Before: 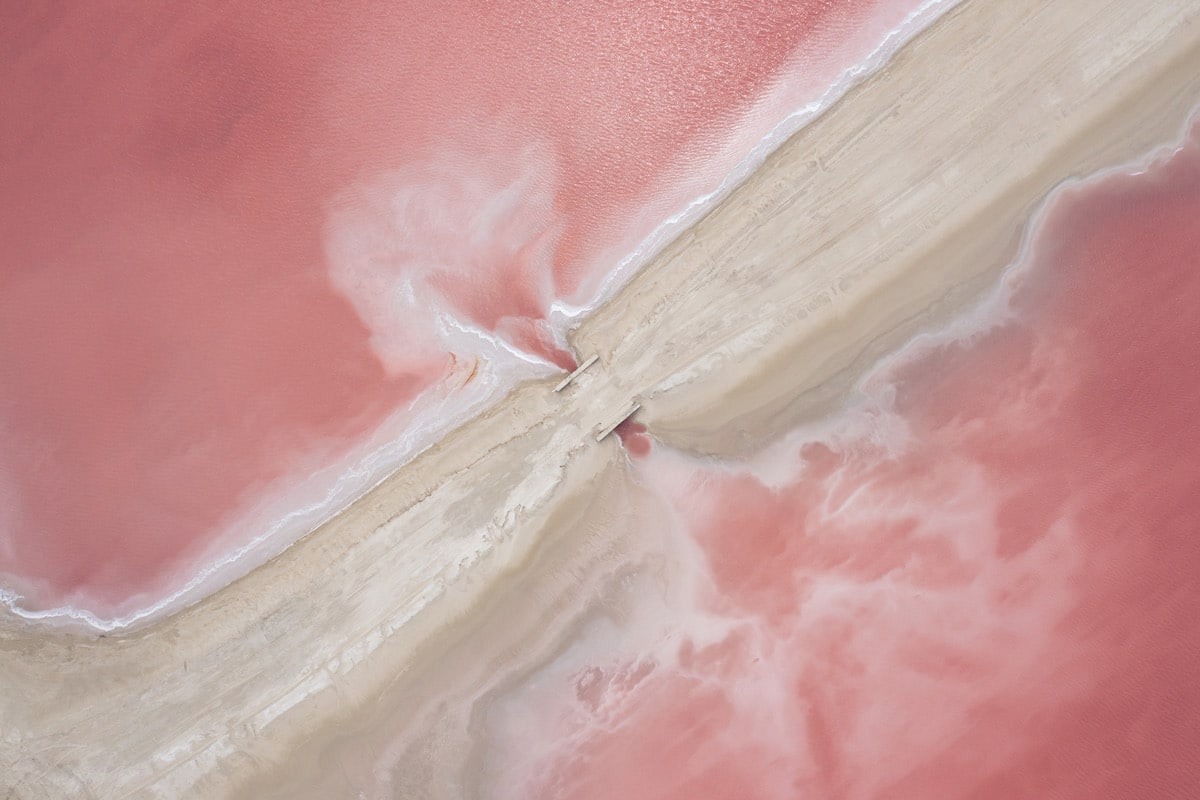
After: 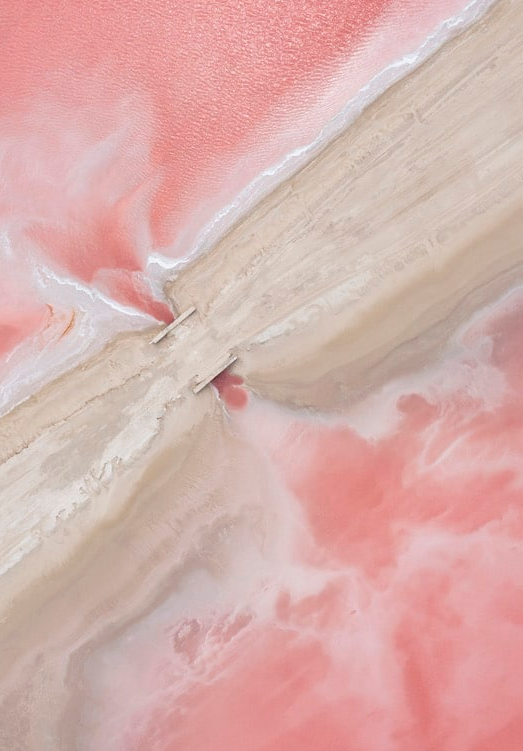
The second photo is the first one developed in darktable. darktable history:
crop: left 33.624%, top 6.029%, right 22.71%
